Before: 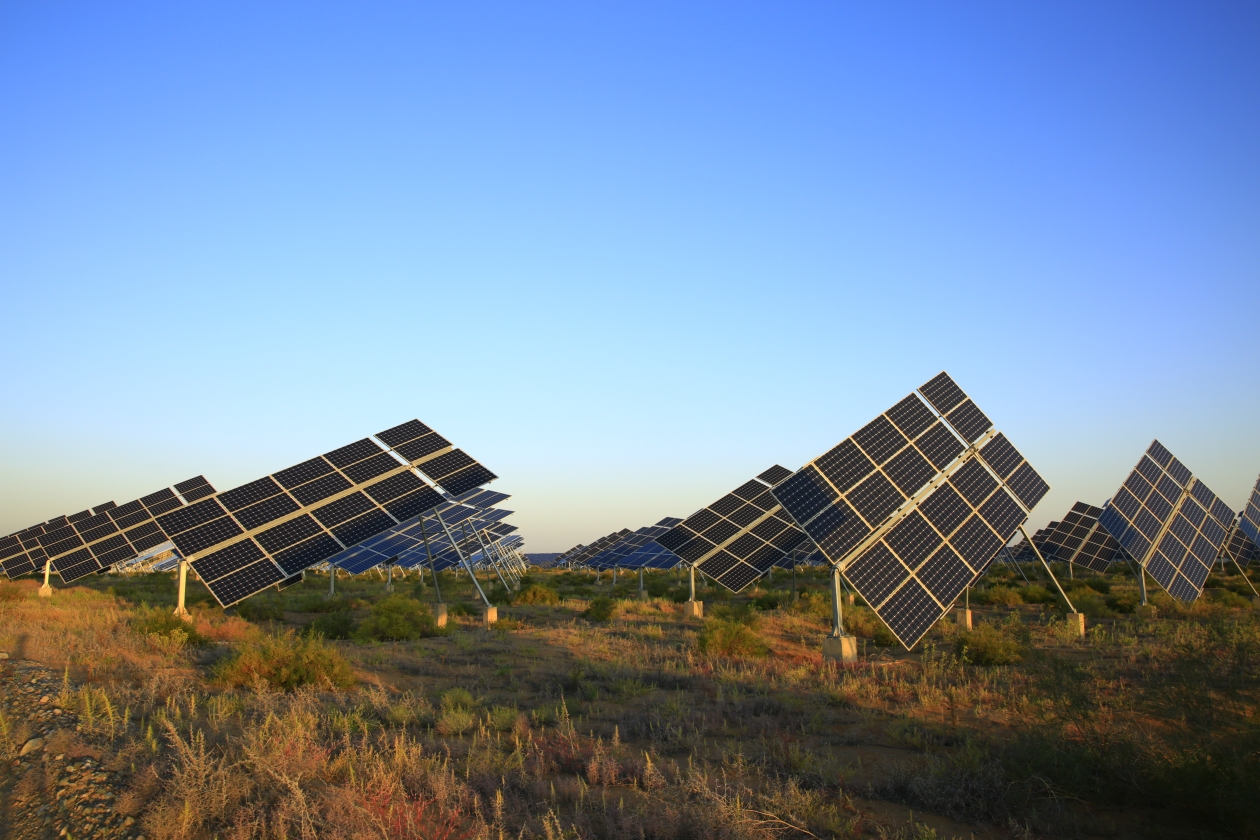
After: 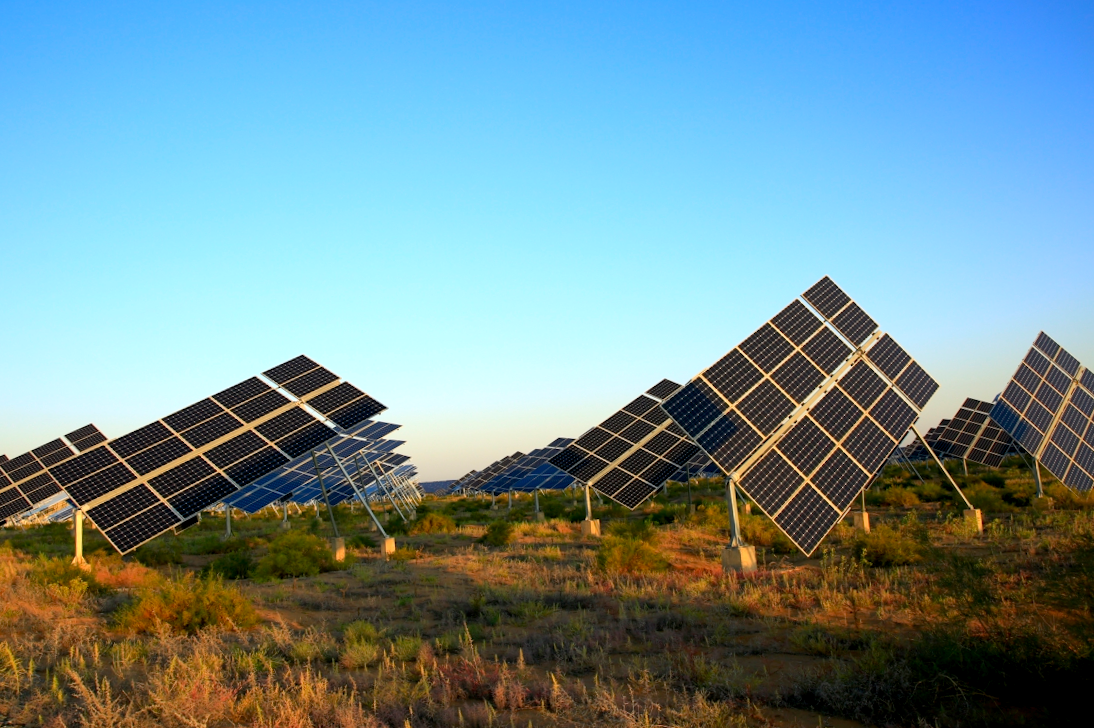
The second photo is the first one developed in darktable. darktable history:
levels: mode automatic, black 0.023%, levels [0.016, 0.484, 0.953]
crop and rotate: angle 3.4°, left 5.543%, top 5.691%
exposure: black level correction 0.005, exposure 0.001 EV, compensate highlight preservation false
